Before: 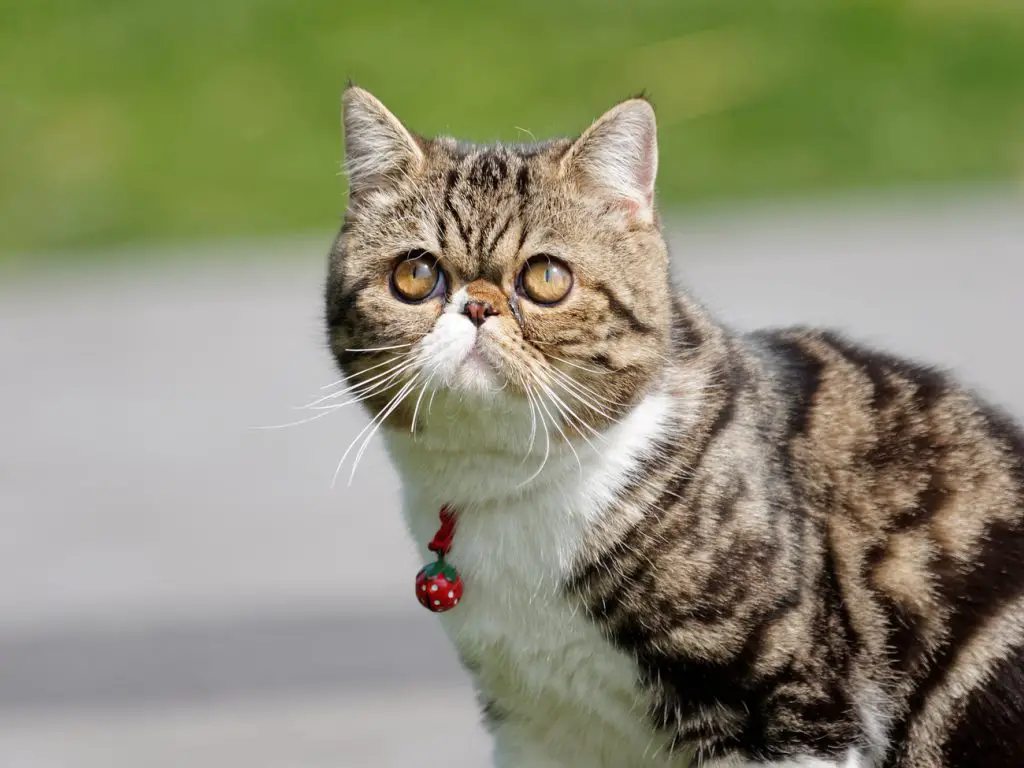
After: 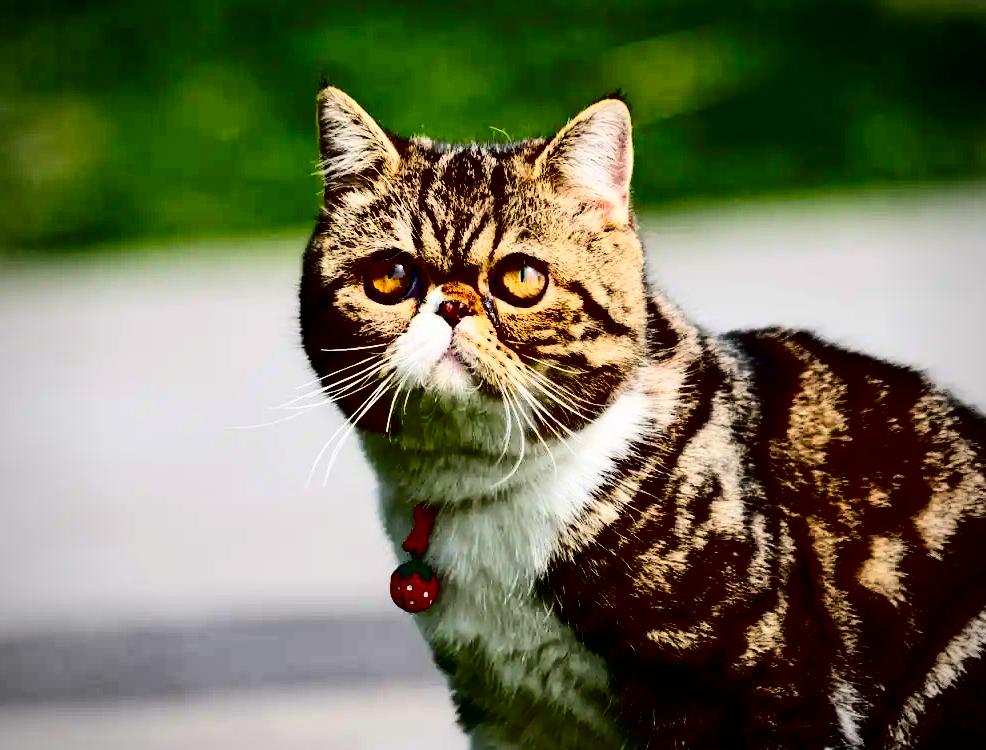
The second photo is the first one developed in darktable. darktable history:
contrast brightness saturation: contrast 0.77, brightness -1, saturation 1
color zones: curves: ch1 [(0, 0.525) (0.143, 0.556) (0.286, 0.52) (0.429, 0.5) (0.571, 0.5) (0.714, 0.5) (0.857, 0.503) (1, 0.525)]
vignetting: on, module defaults
rotate and perspective: automatic cropping off
crop and rotate: left 2.536%, right 1.107%, bottom 2.246%
